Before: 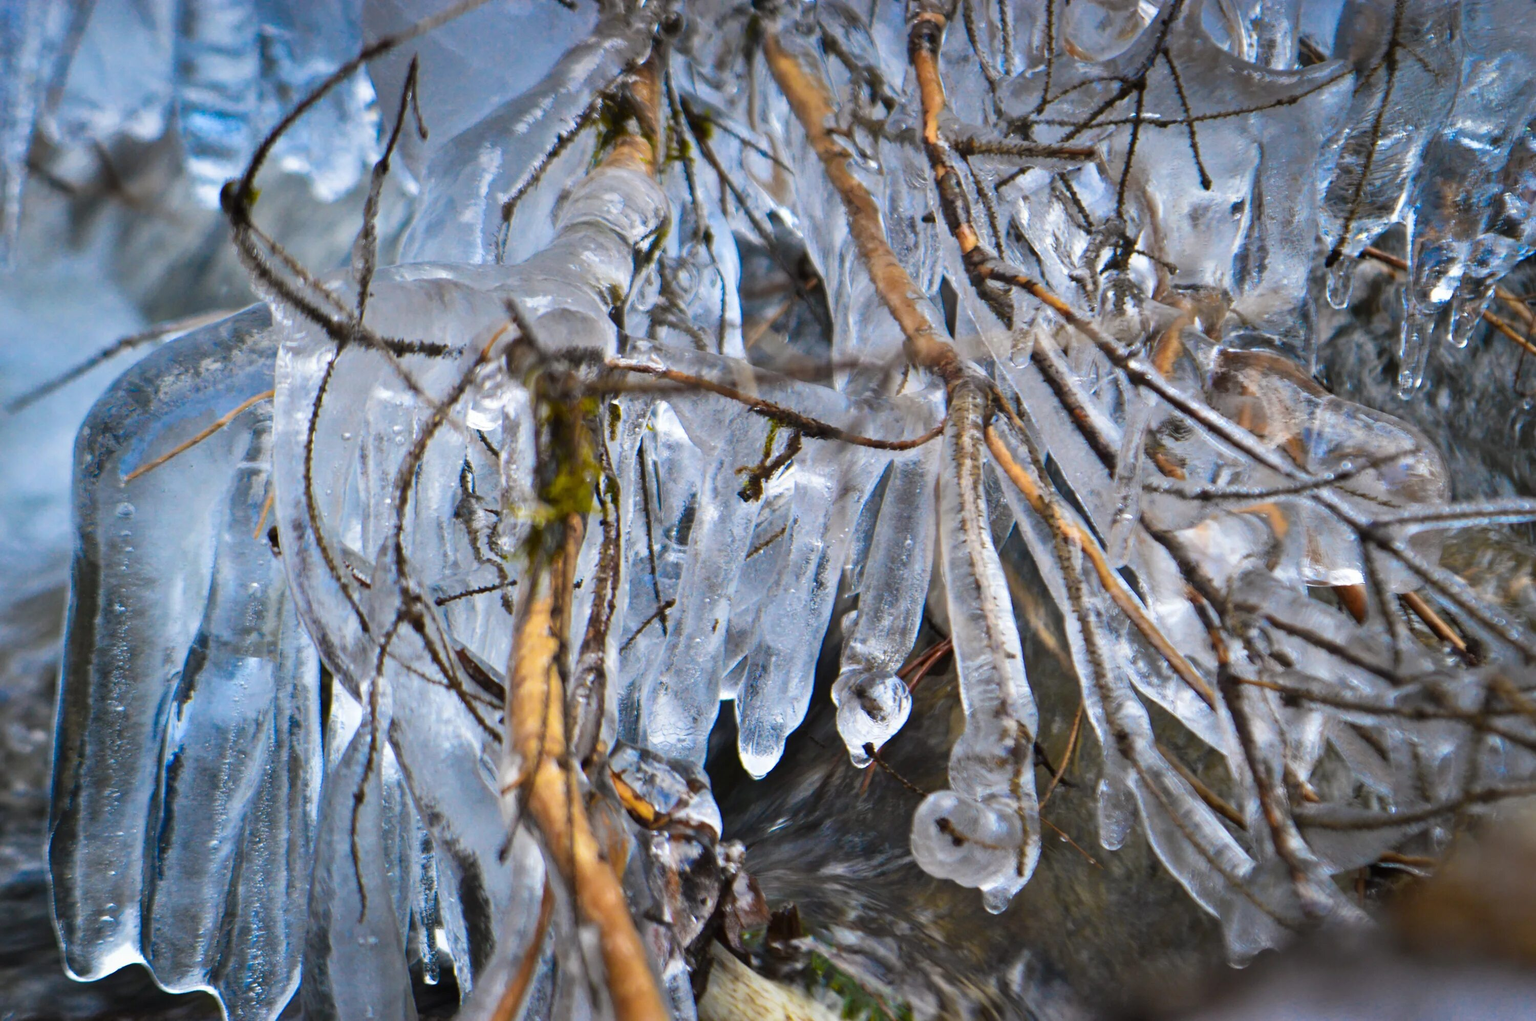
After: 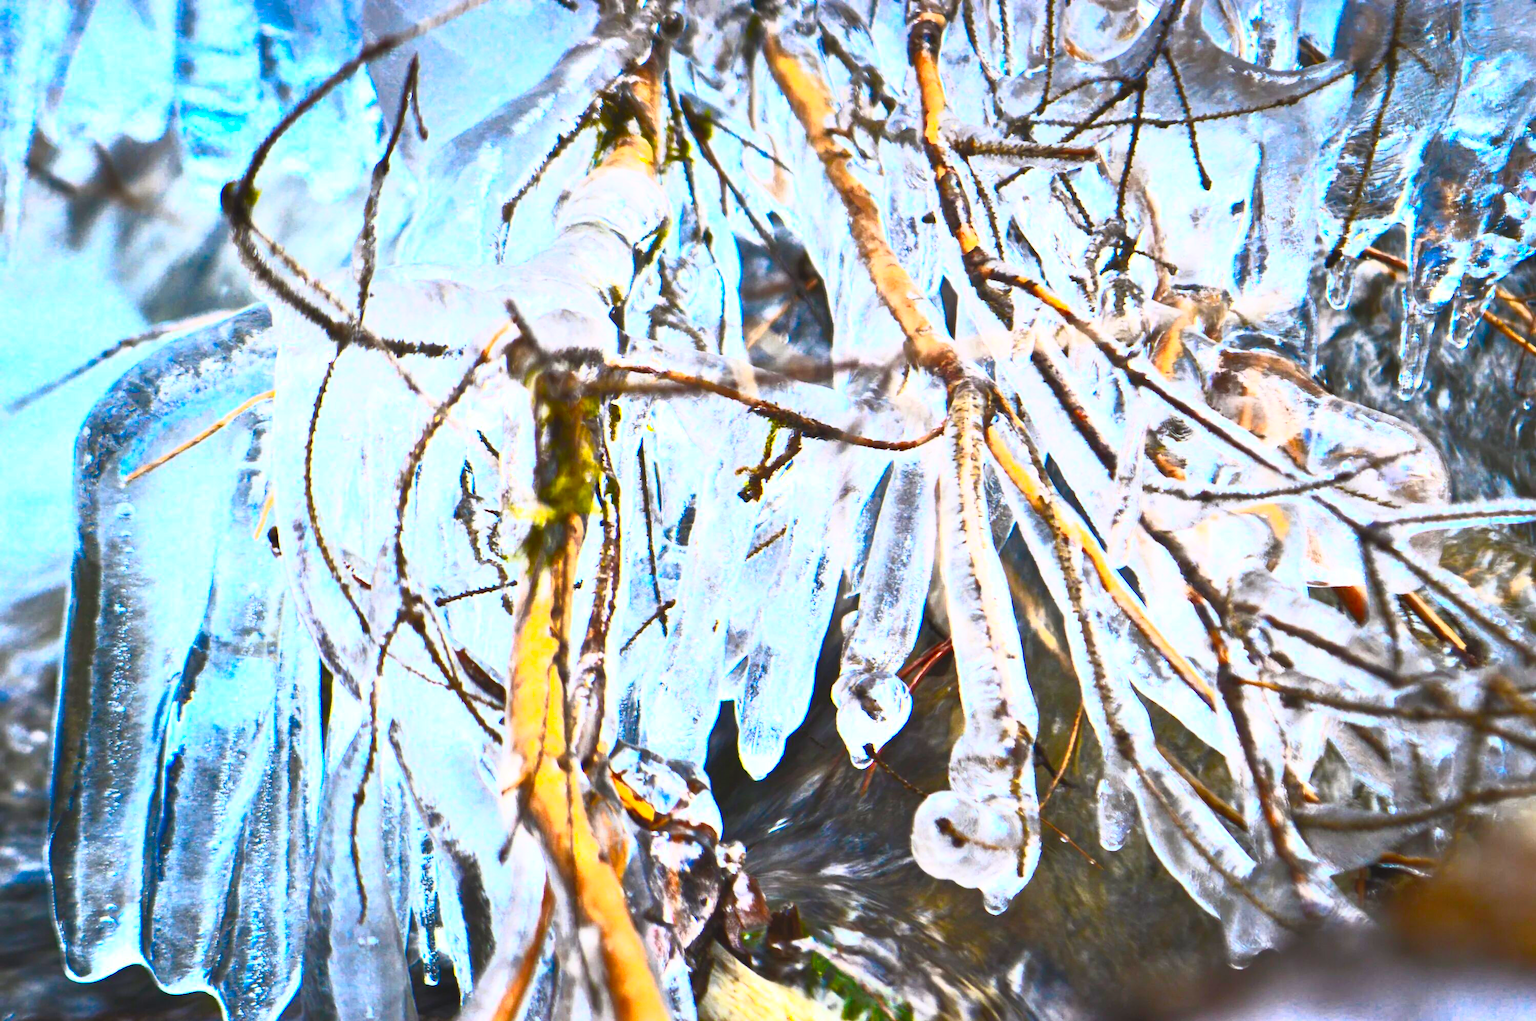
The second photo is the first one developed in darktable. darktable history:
contrast brightness saturation: contrast 0.993, brightness 0.982, saturation 0.985
